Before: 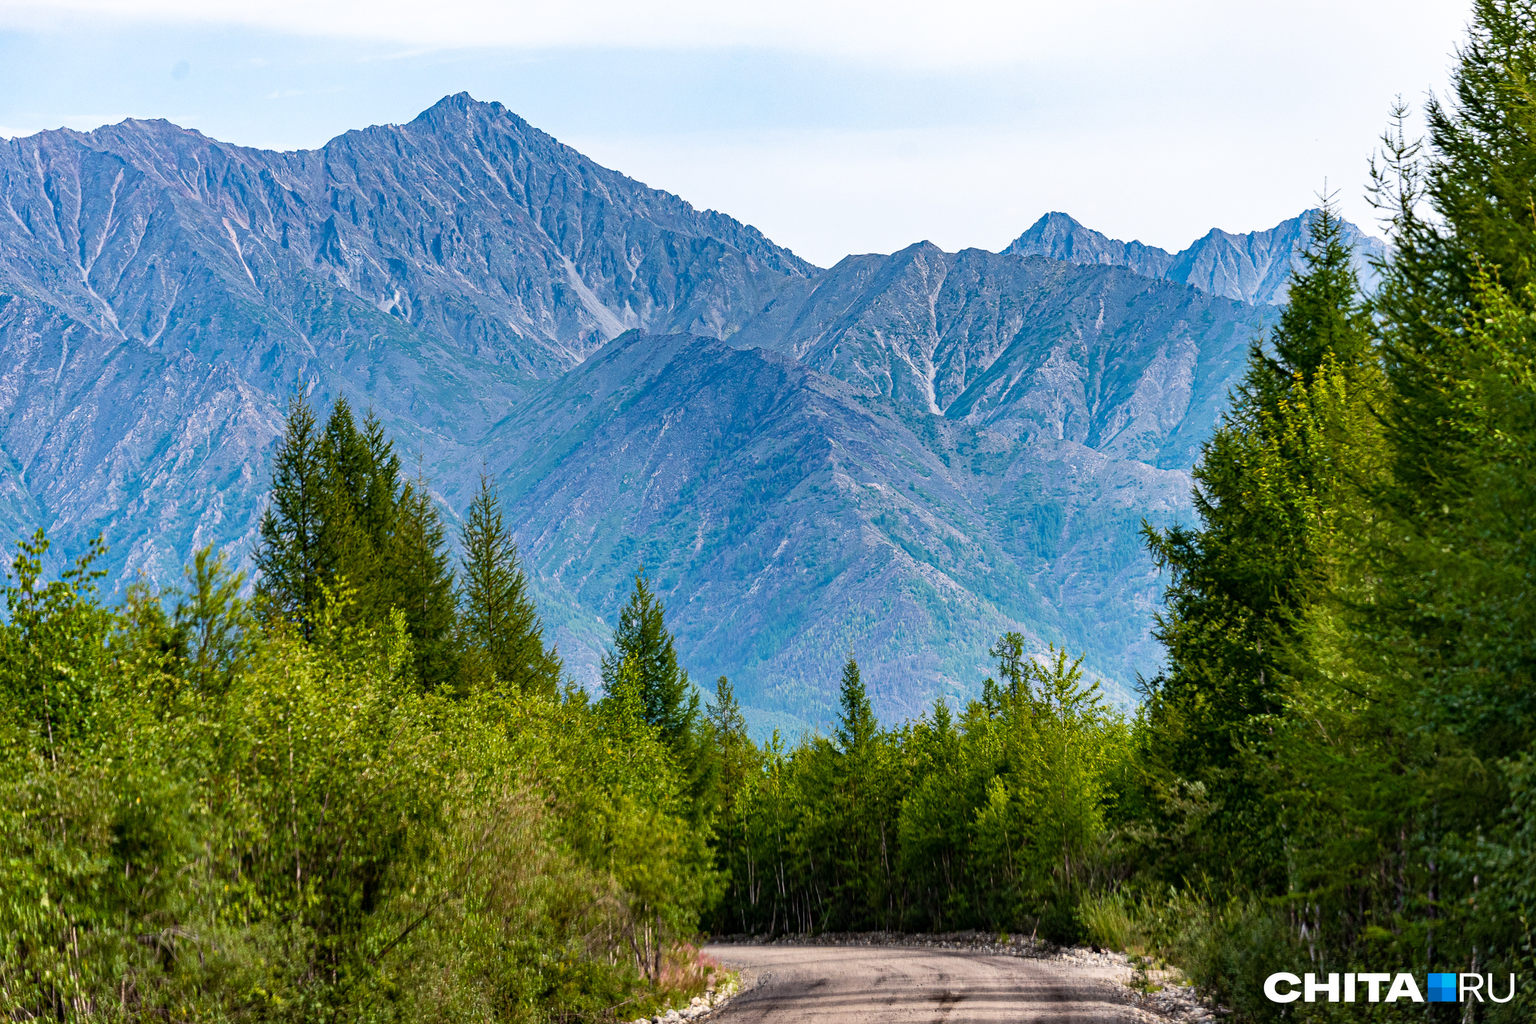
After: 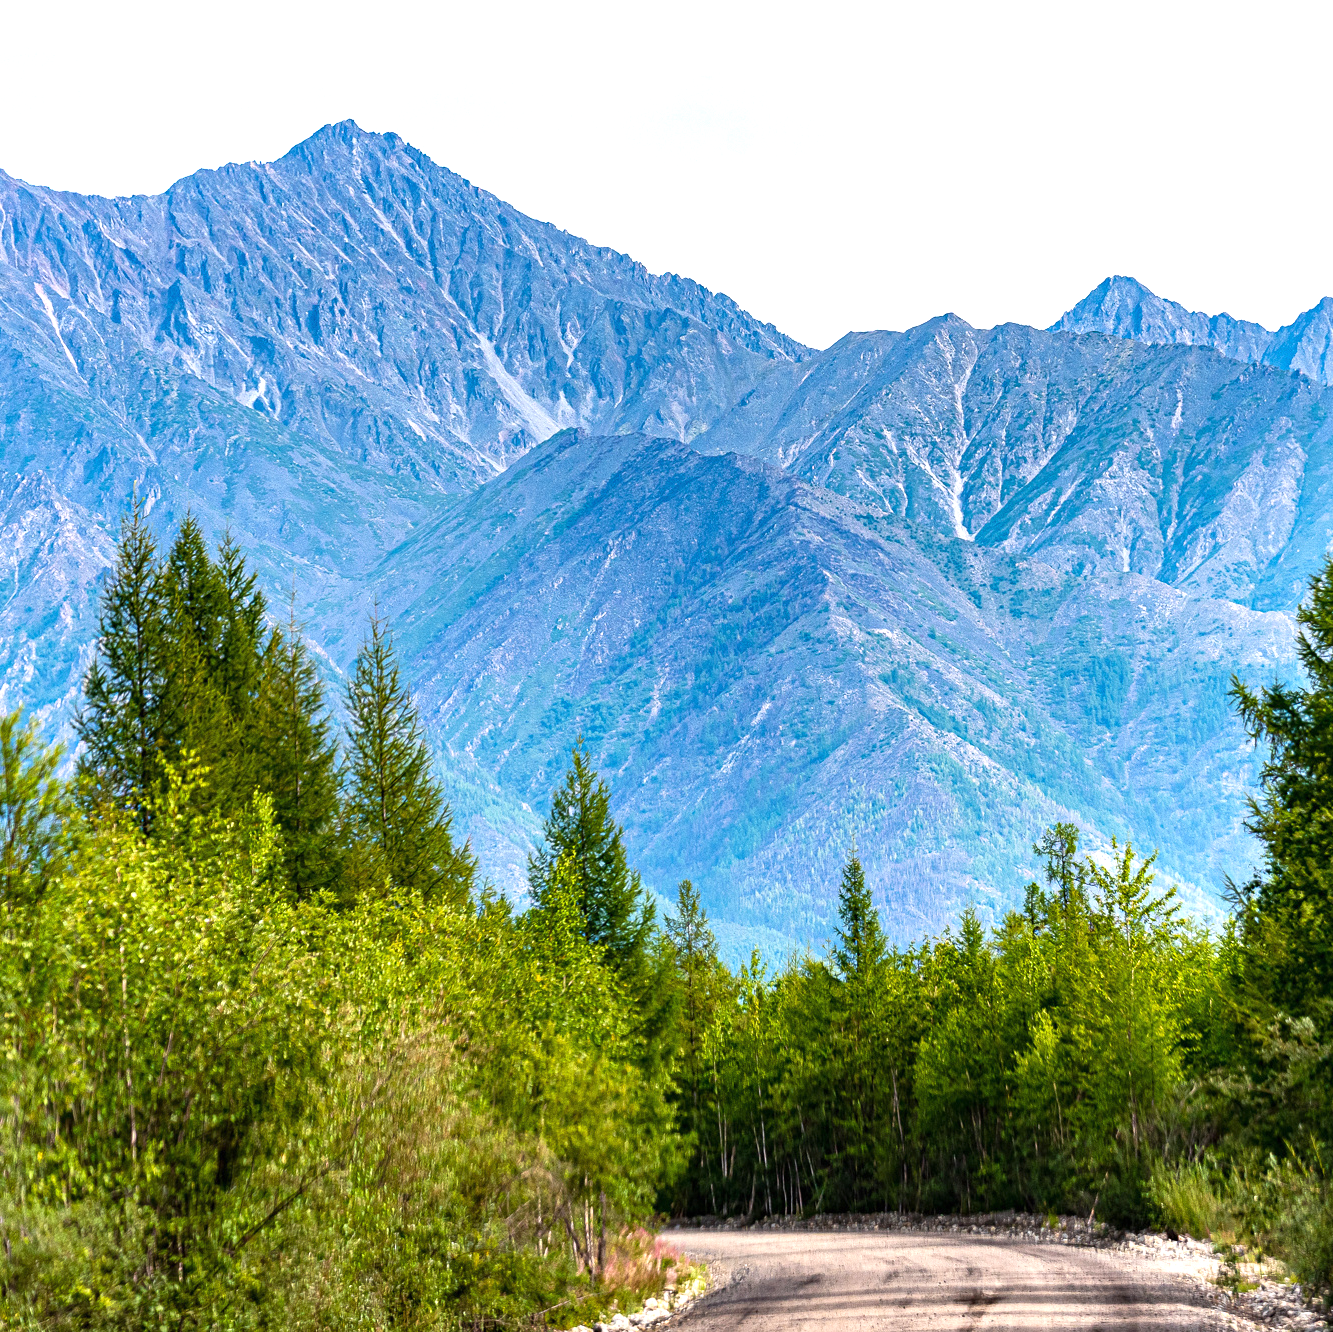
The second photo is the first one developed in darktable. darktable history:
exposure: black level correction 0, exposure 0.697 EV, compensate exposure bias true, compensate highlight preservation false
crop and rotate: left 12.787%, right 20.523%
